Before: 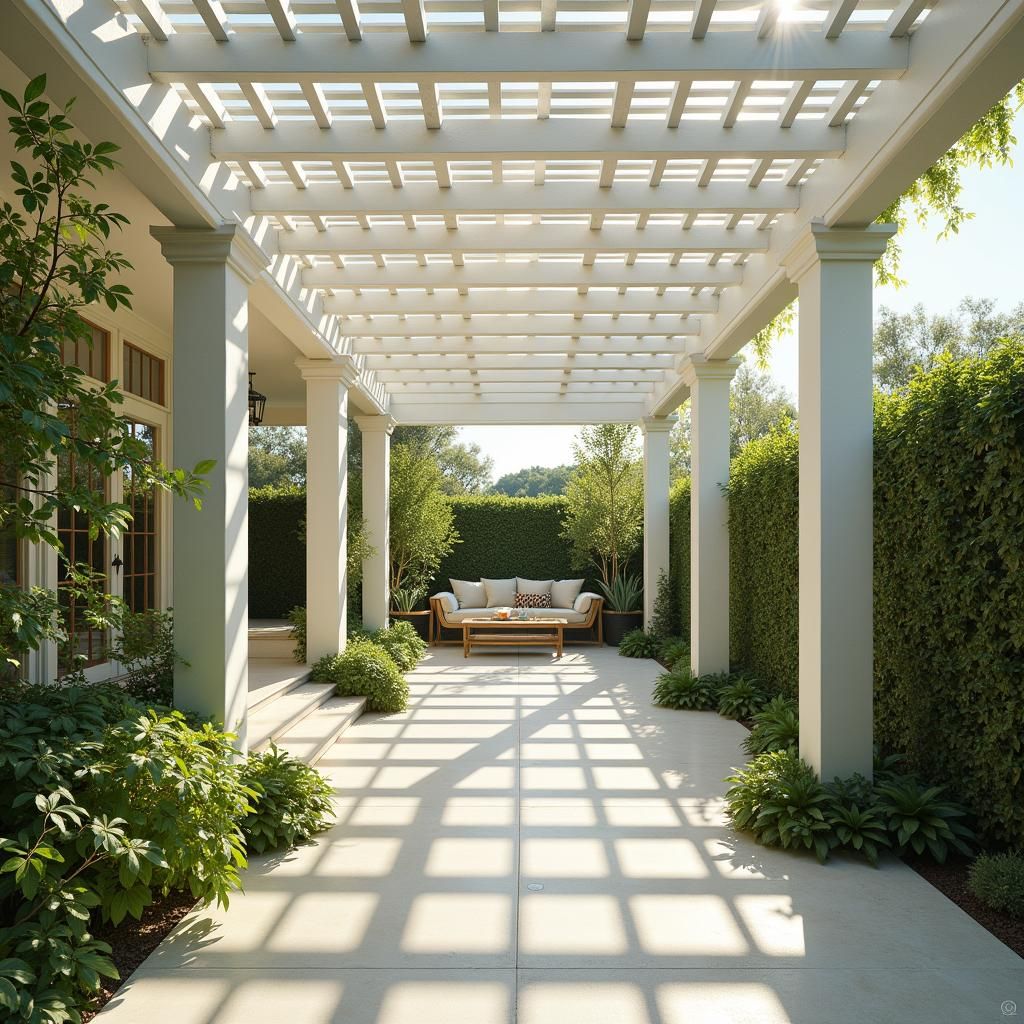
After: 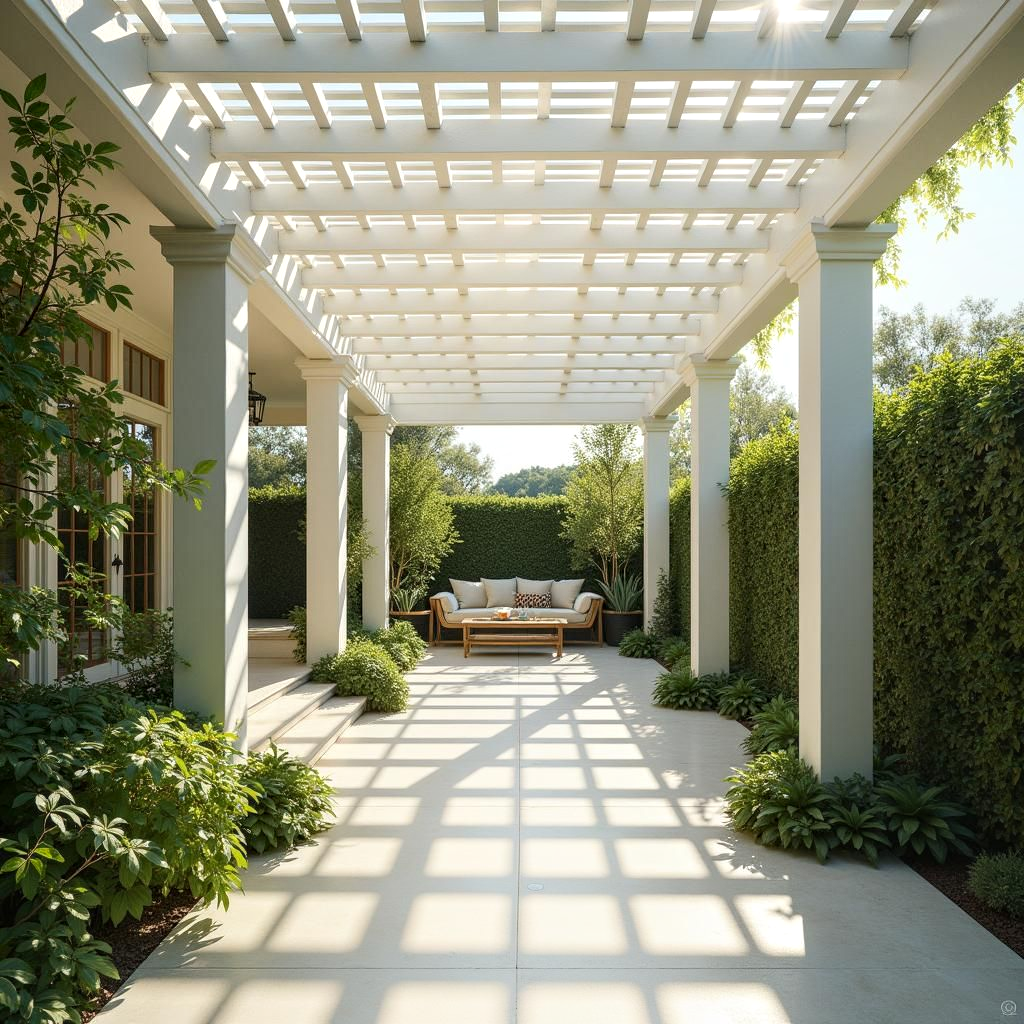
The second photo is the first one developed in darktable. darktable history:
local contrast: on, module defaults
shadows and highlights: shadows -40.15, highlights 62.88, soften with gaussian
